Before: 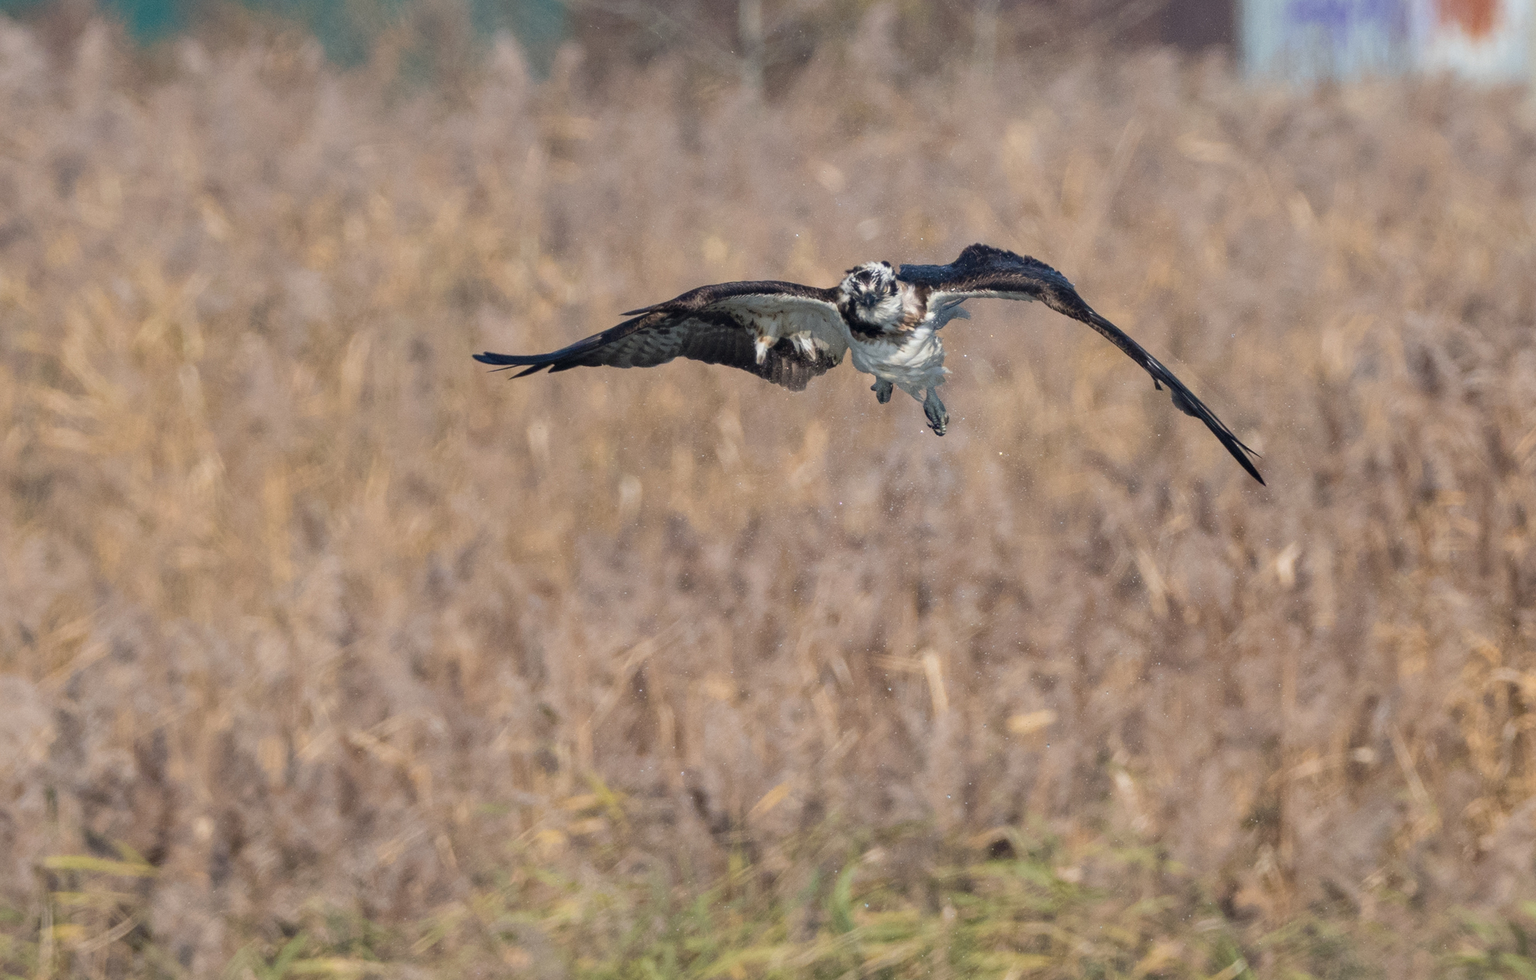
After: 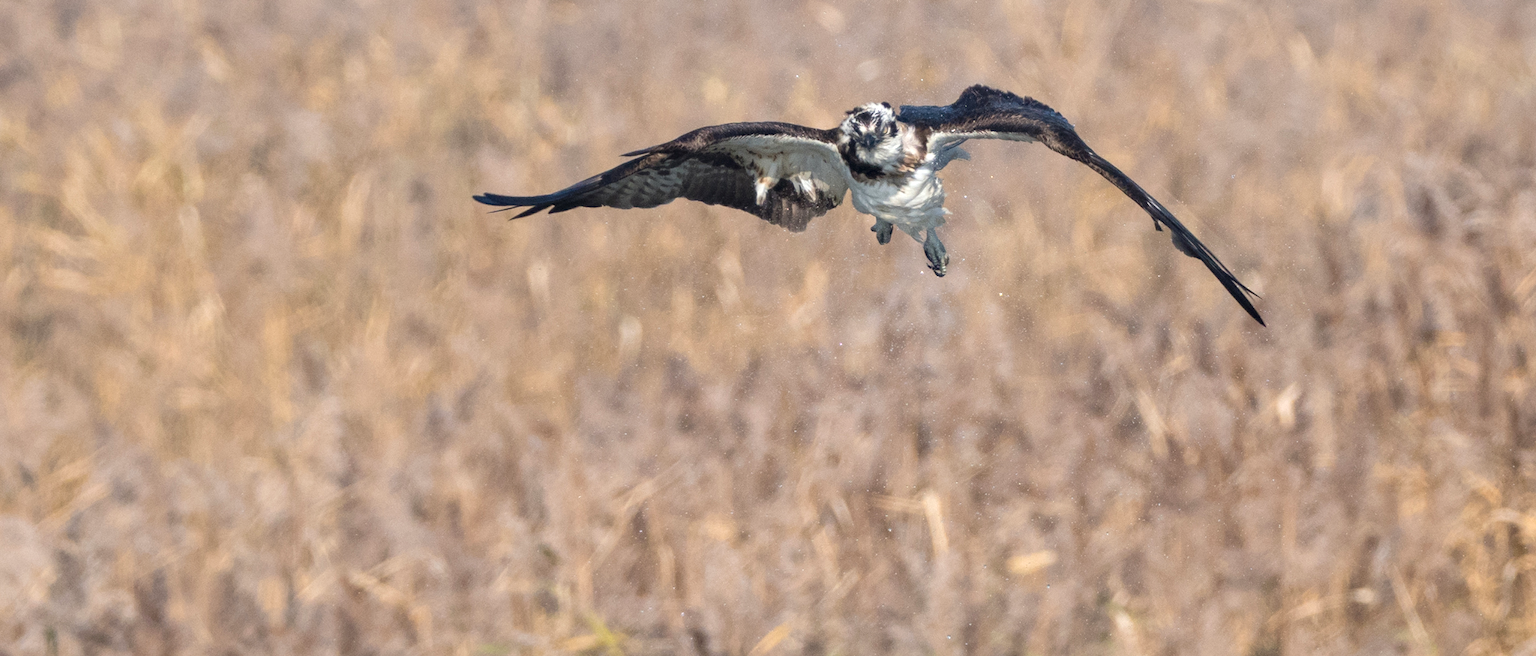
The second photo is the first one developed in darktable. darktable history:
exposure: exposure 0.431 EV, compensate highlight preservation false
crop: top 16.247%, bottom 16.746%
